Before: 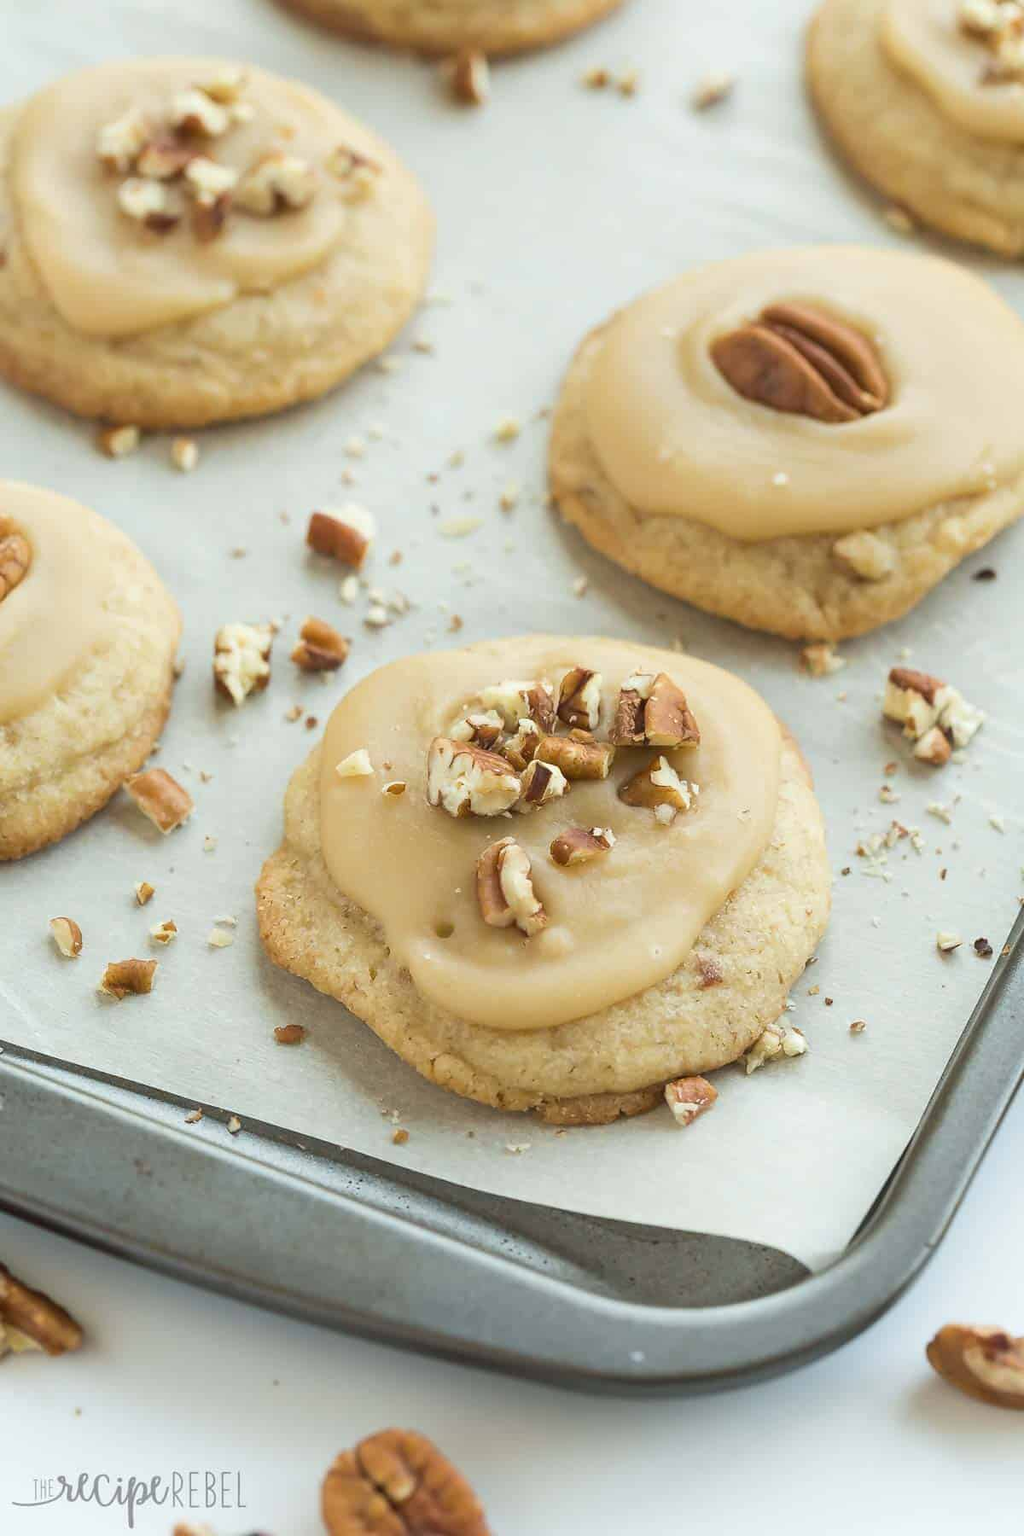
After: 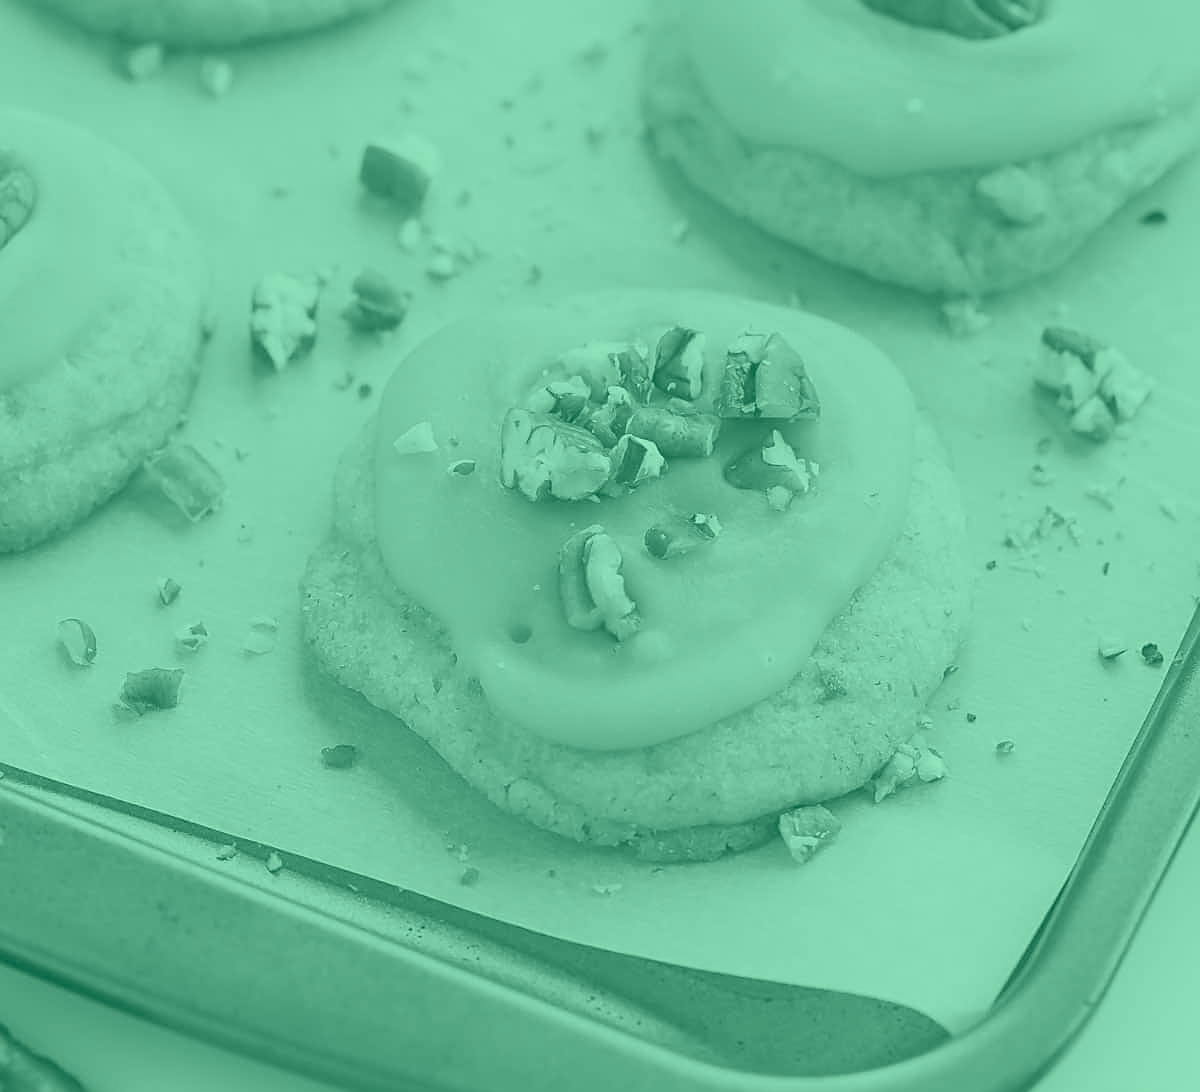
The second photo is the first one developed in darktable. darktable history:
colorize: hue 147.6°, saturation 65%, lightness 21.64%
sharpen: on, module defaults
crop and rotate: top 25.357%, bottom 13.942%
